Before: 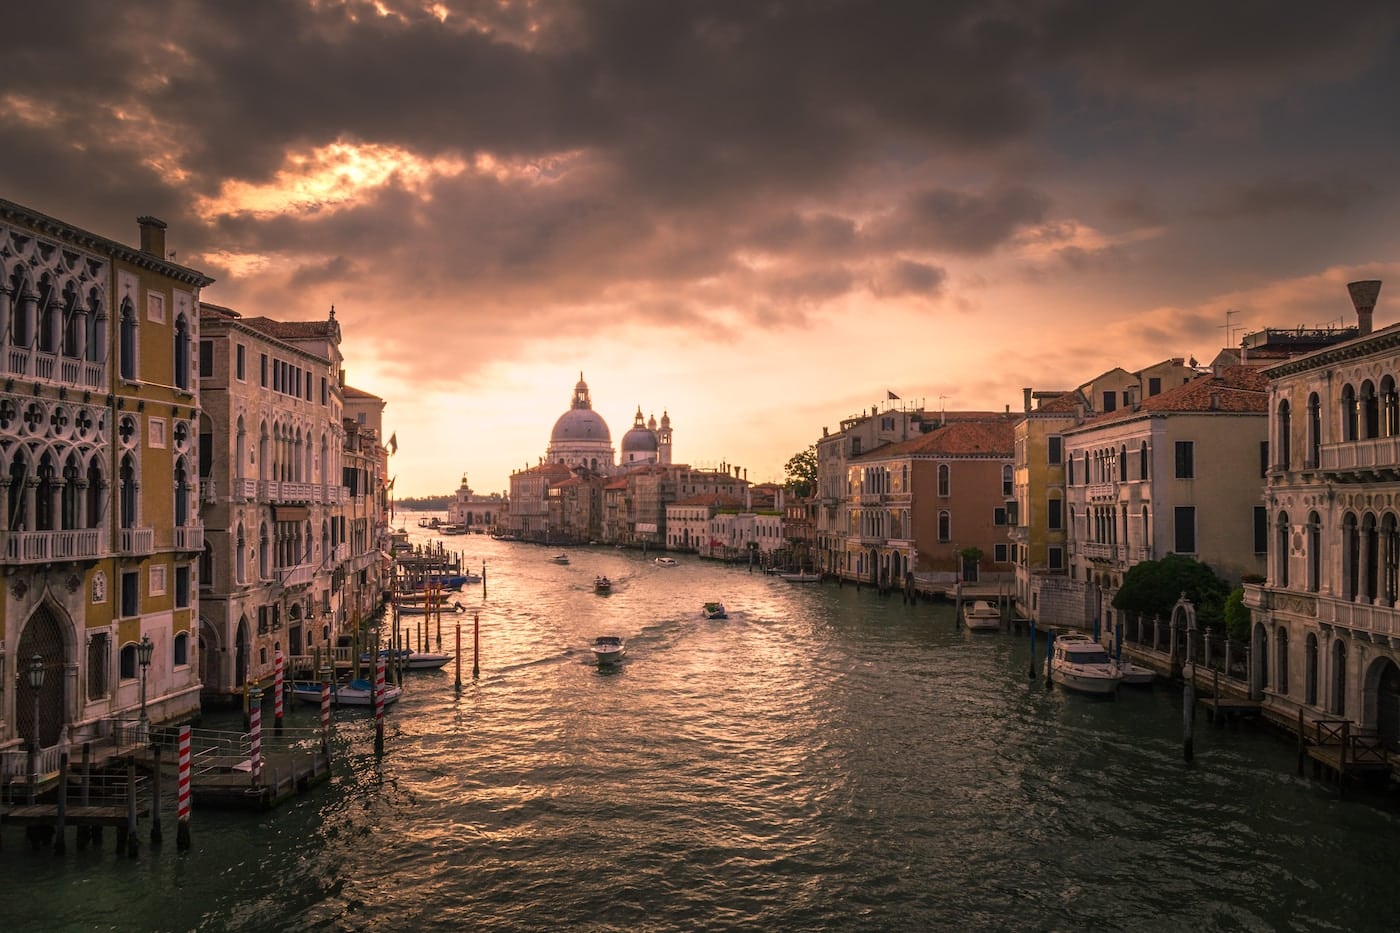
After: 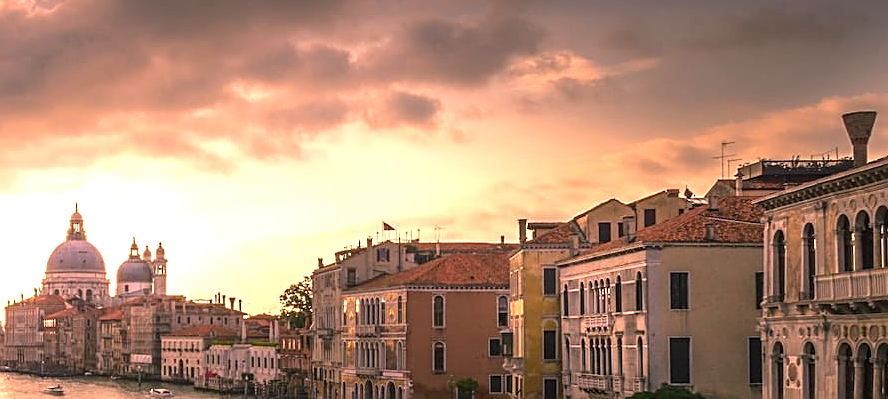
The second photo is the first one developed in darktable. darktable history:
color correction: highlights b* -0.001, saturation 1.09
sharpen: on, module defaults
crop: left 36.121%, top 18.216%, right 0.432%, bottom 38.967%
exposure: black level correction 0, exposure 0.7 EV, compensate highlight preservation false
